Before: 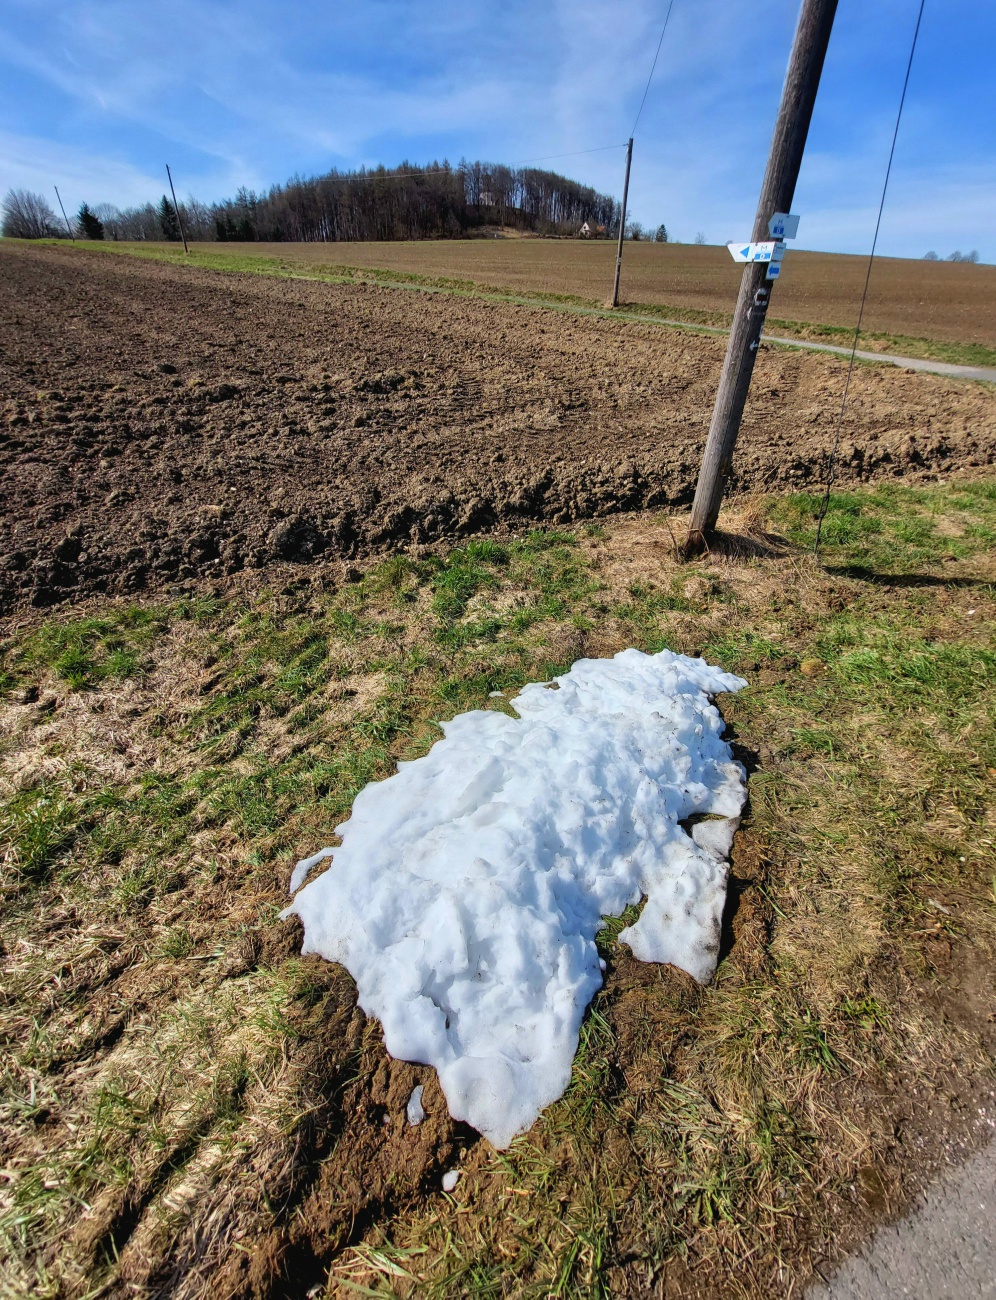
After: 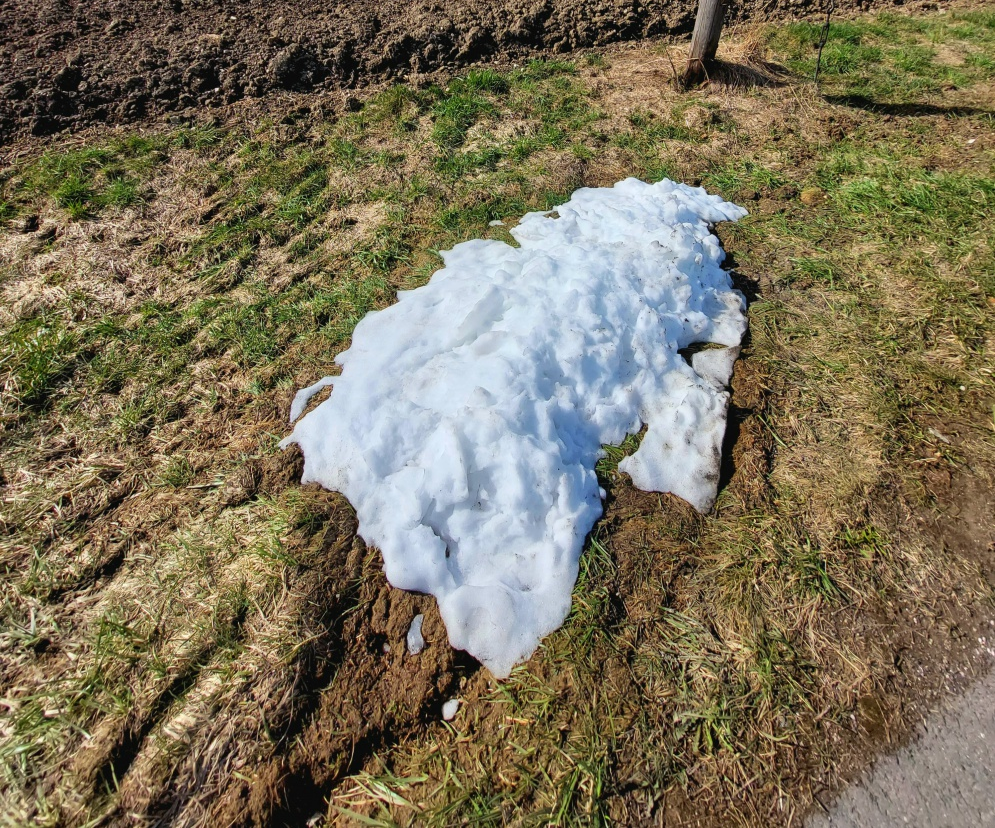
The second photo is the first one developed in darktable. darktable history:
crop and rotate: top 36.302%
